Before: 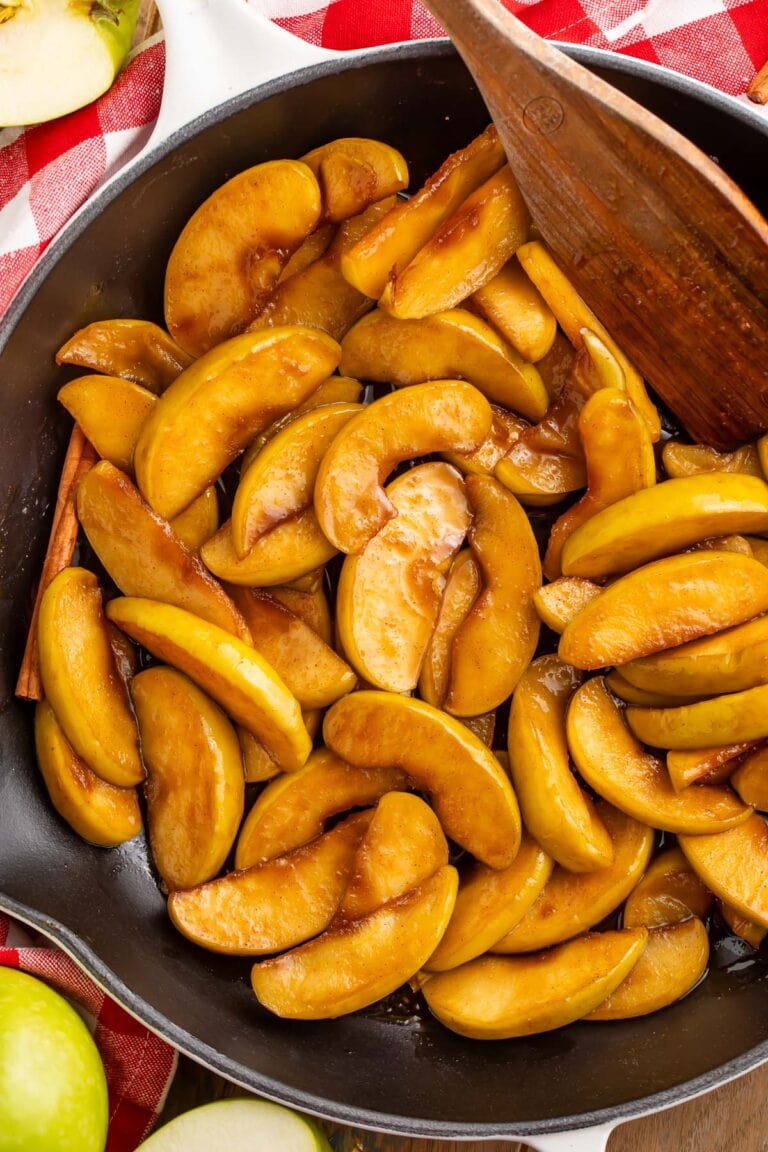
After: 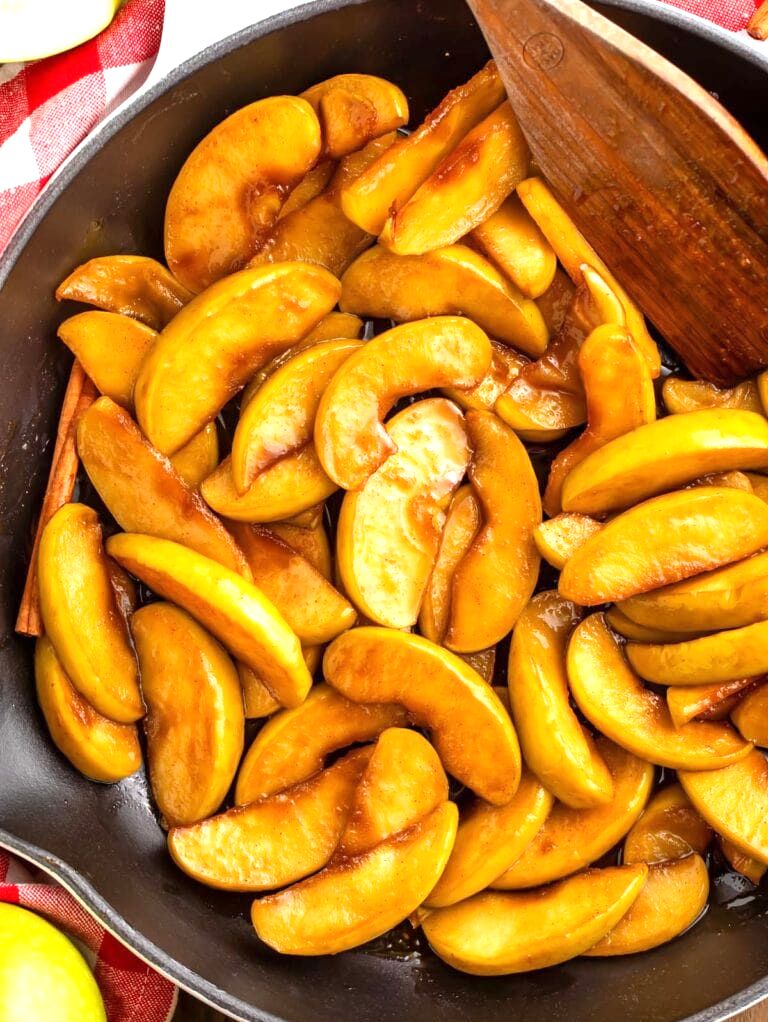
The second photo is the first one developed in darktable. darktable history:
crop and rotate: top 5.566%, bottom 5.695%
exposure: exposure 0.662 EV, compensate highlight preservation false
